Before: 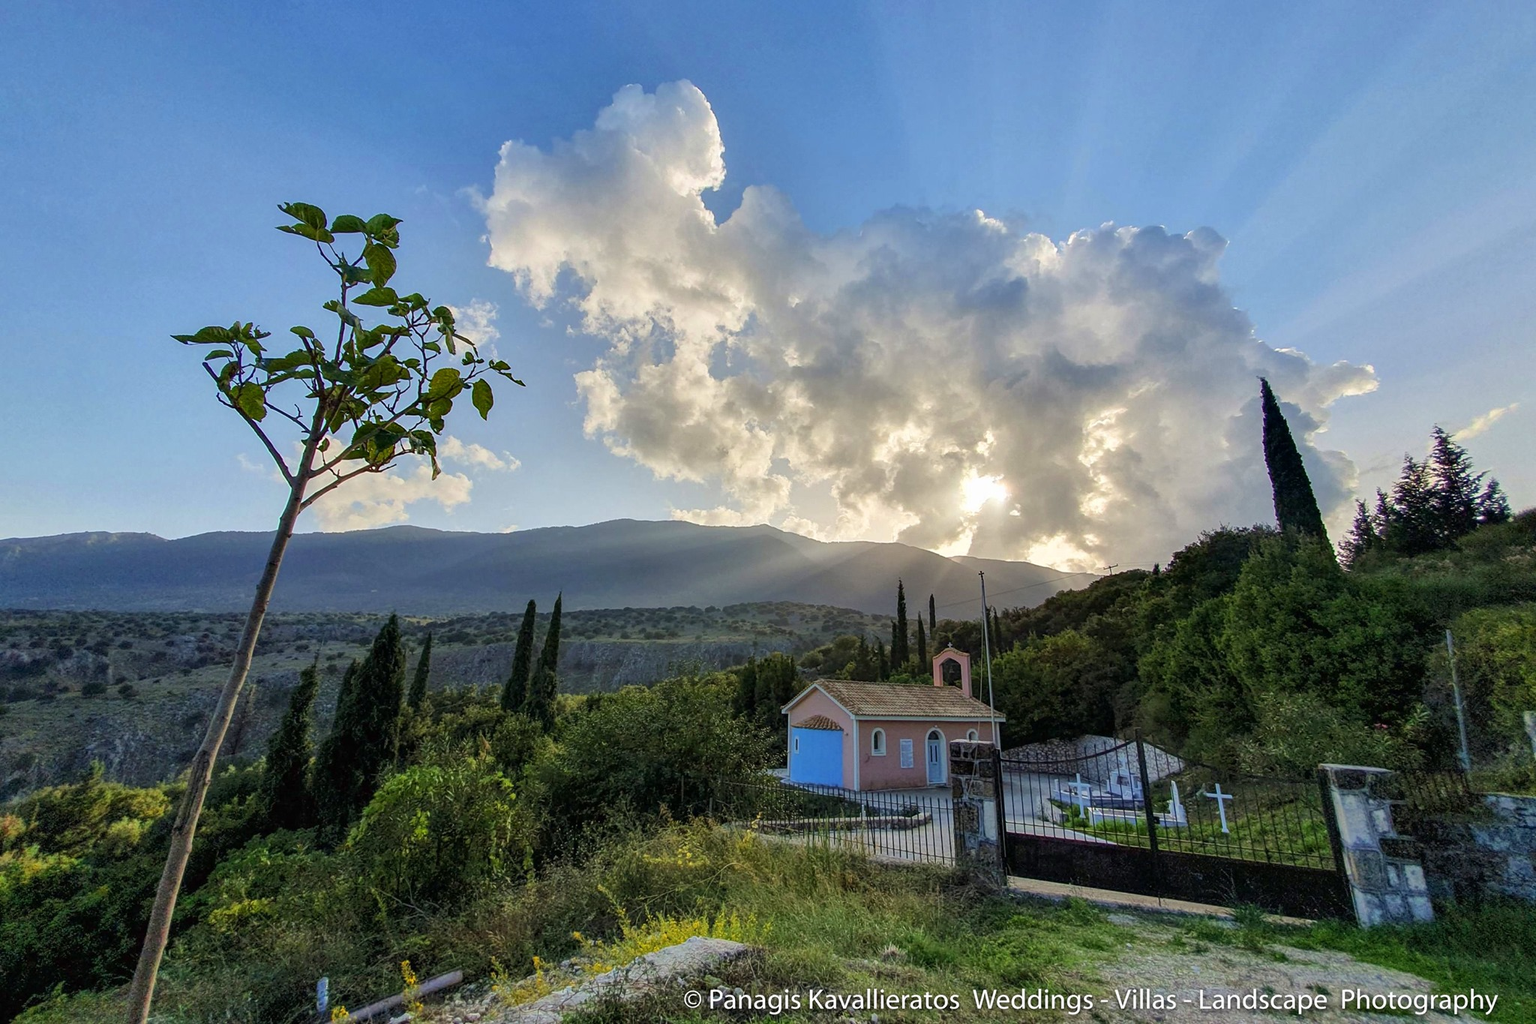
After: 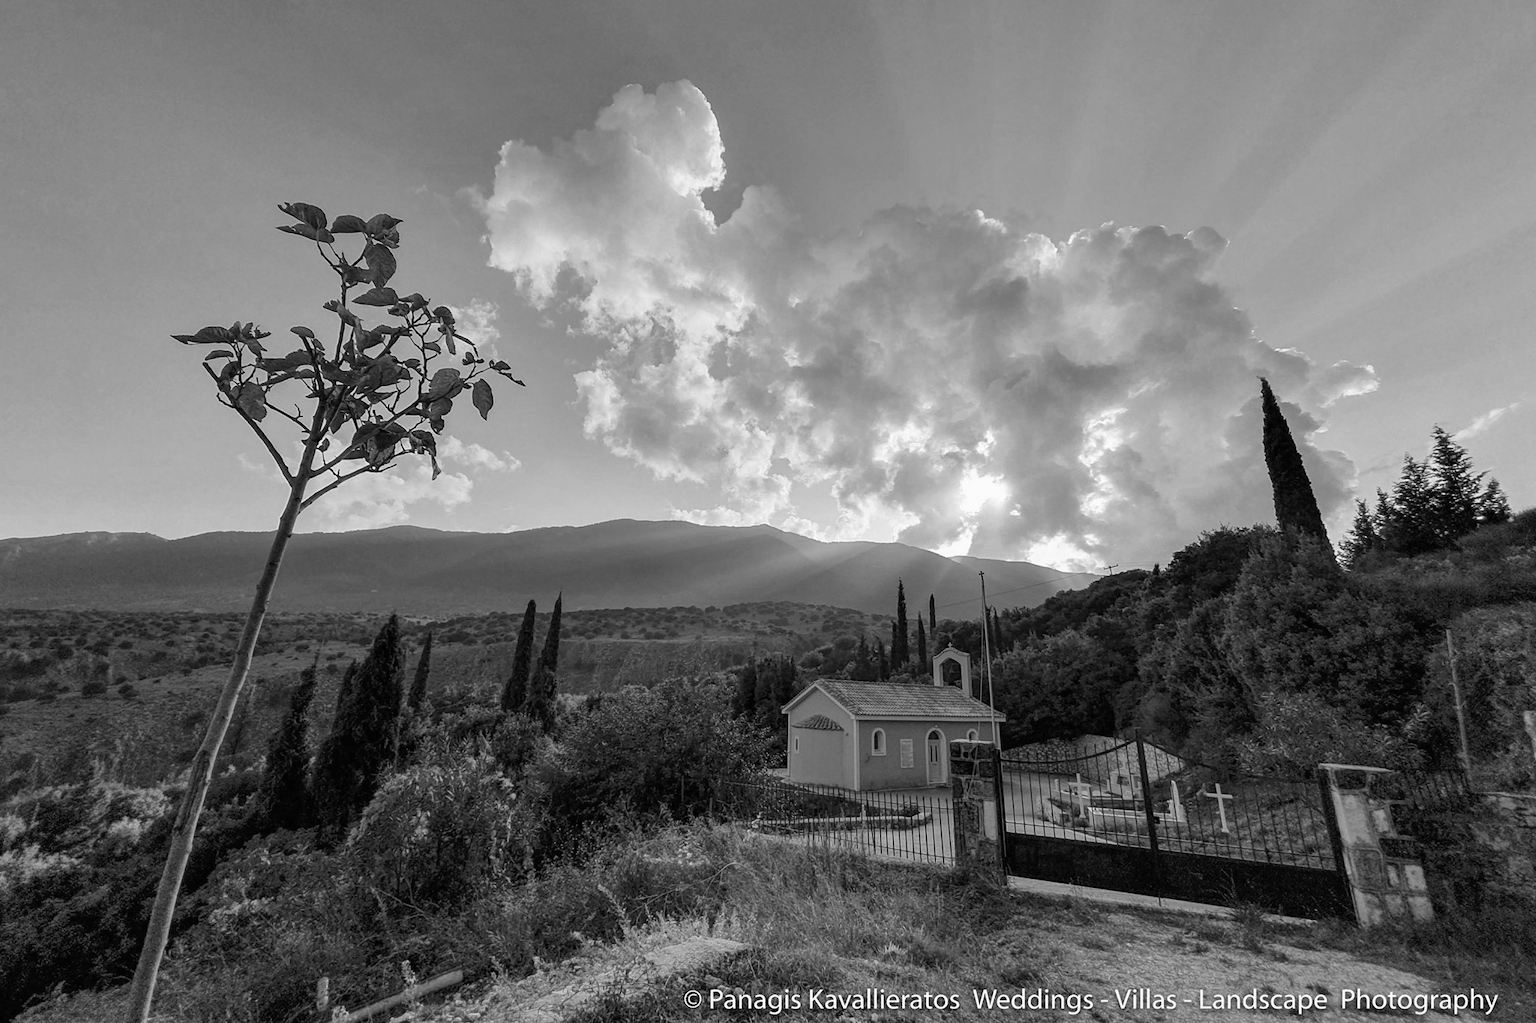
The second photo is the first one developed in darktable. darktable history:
monochrome: a -6.99, b 35.61, size 1.4
